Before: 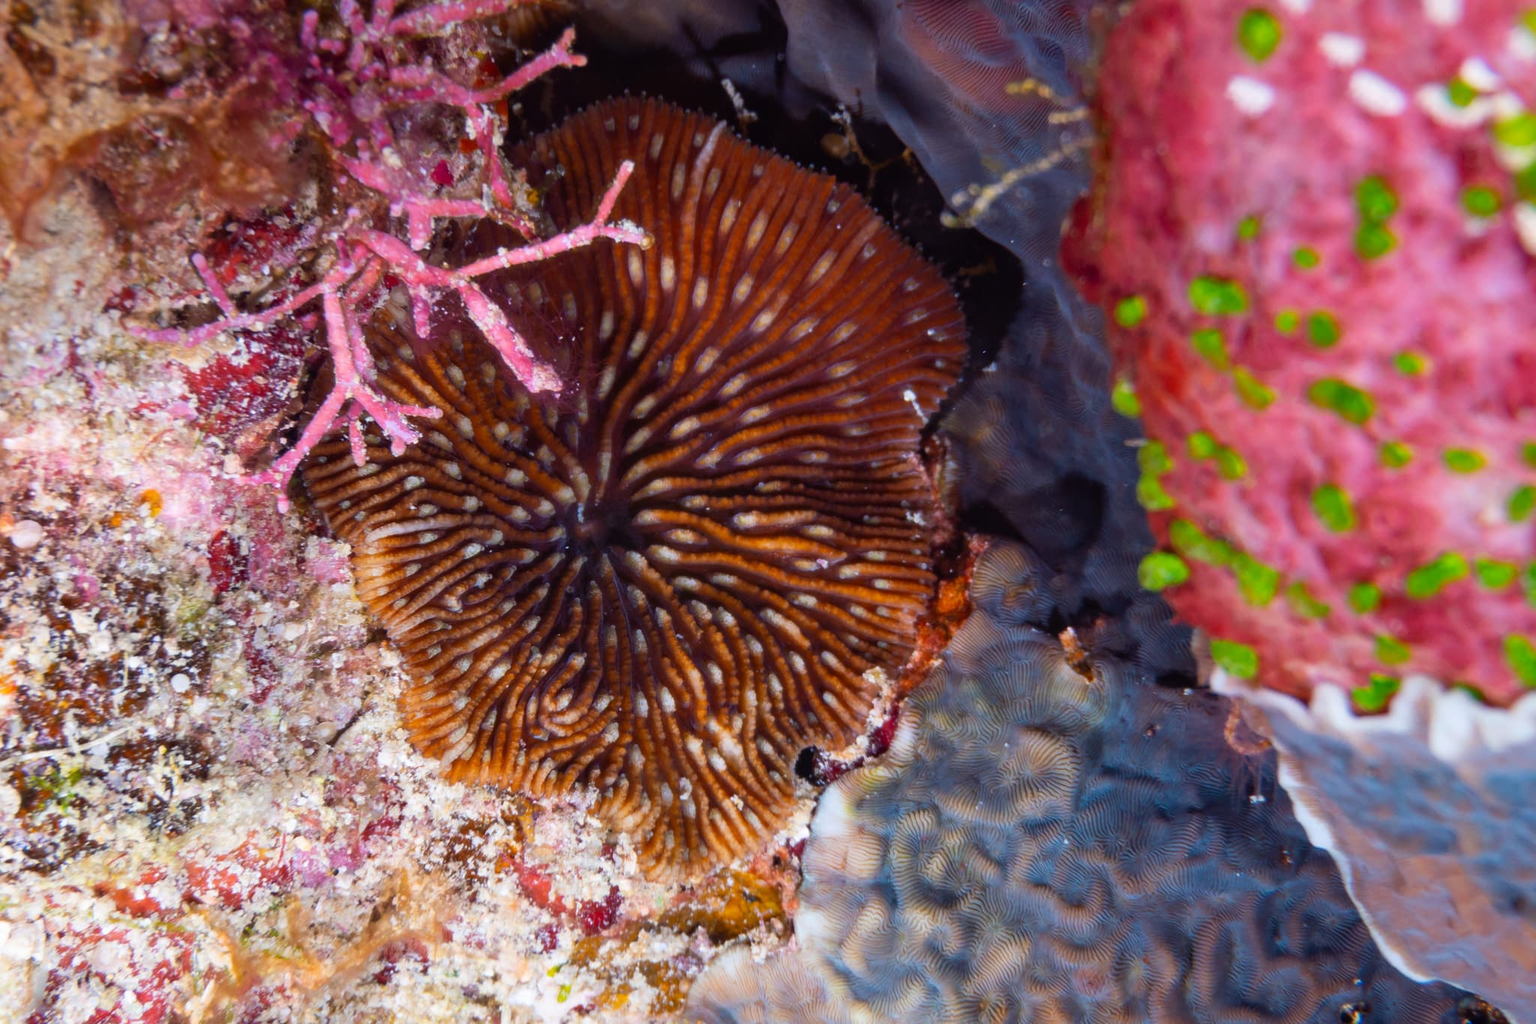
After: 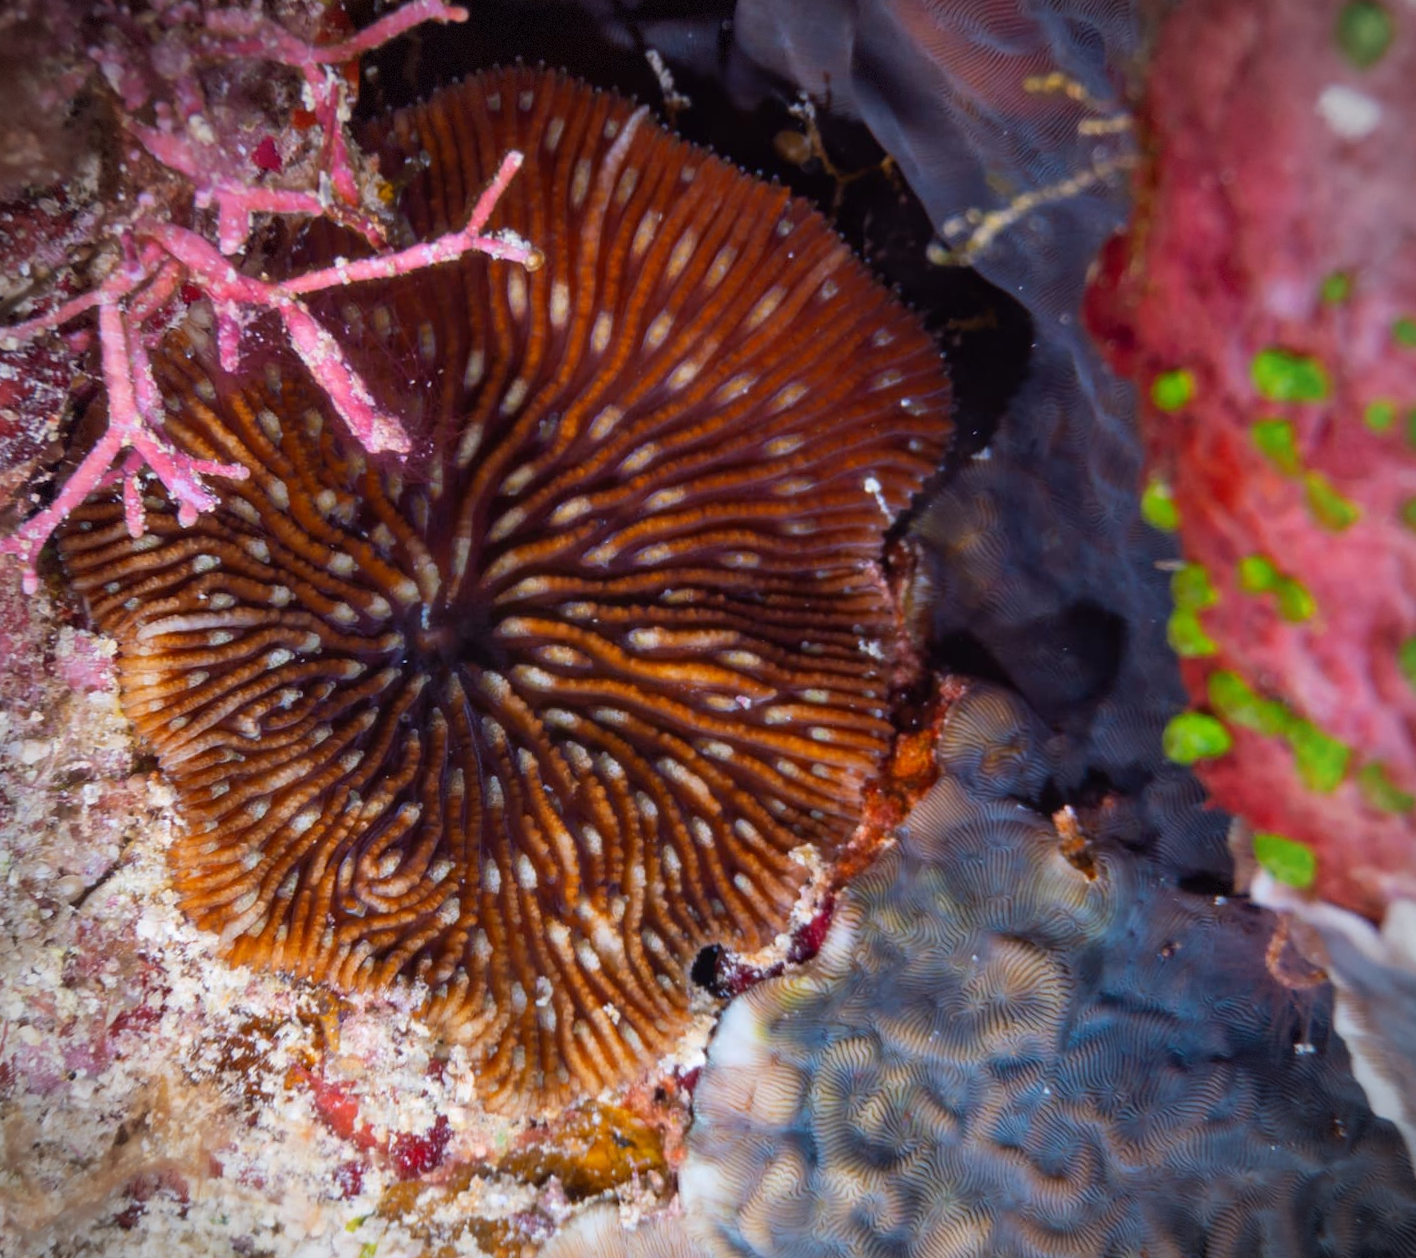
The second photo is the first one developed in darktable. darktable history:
vignetting: dithering 8-bit output, unbound false
crop and rotate: angle -3.27°, left 14.277%, top 0.028%, right 10.766%, bottom 0.028%
